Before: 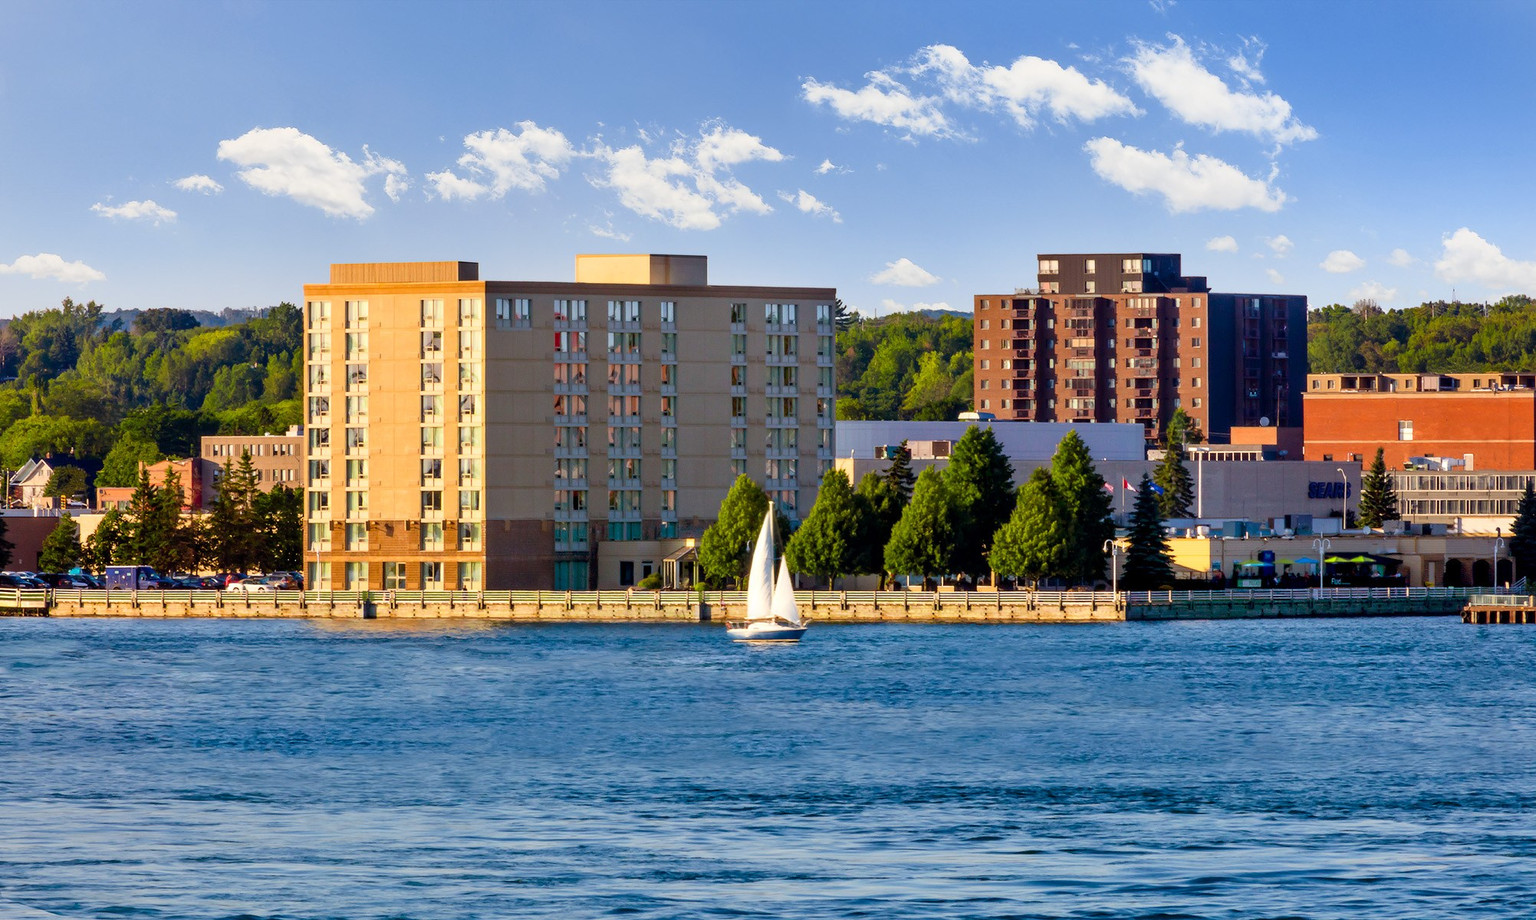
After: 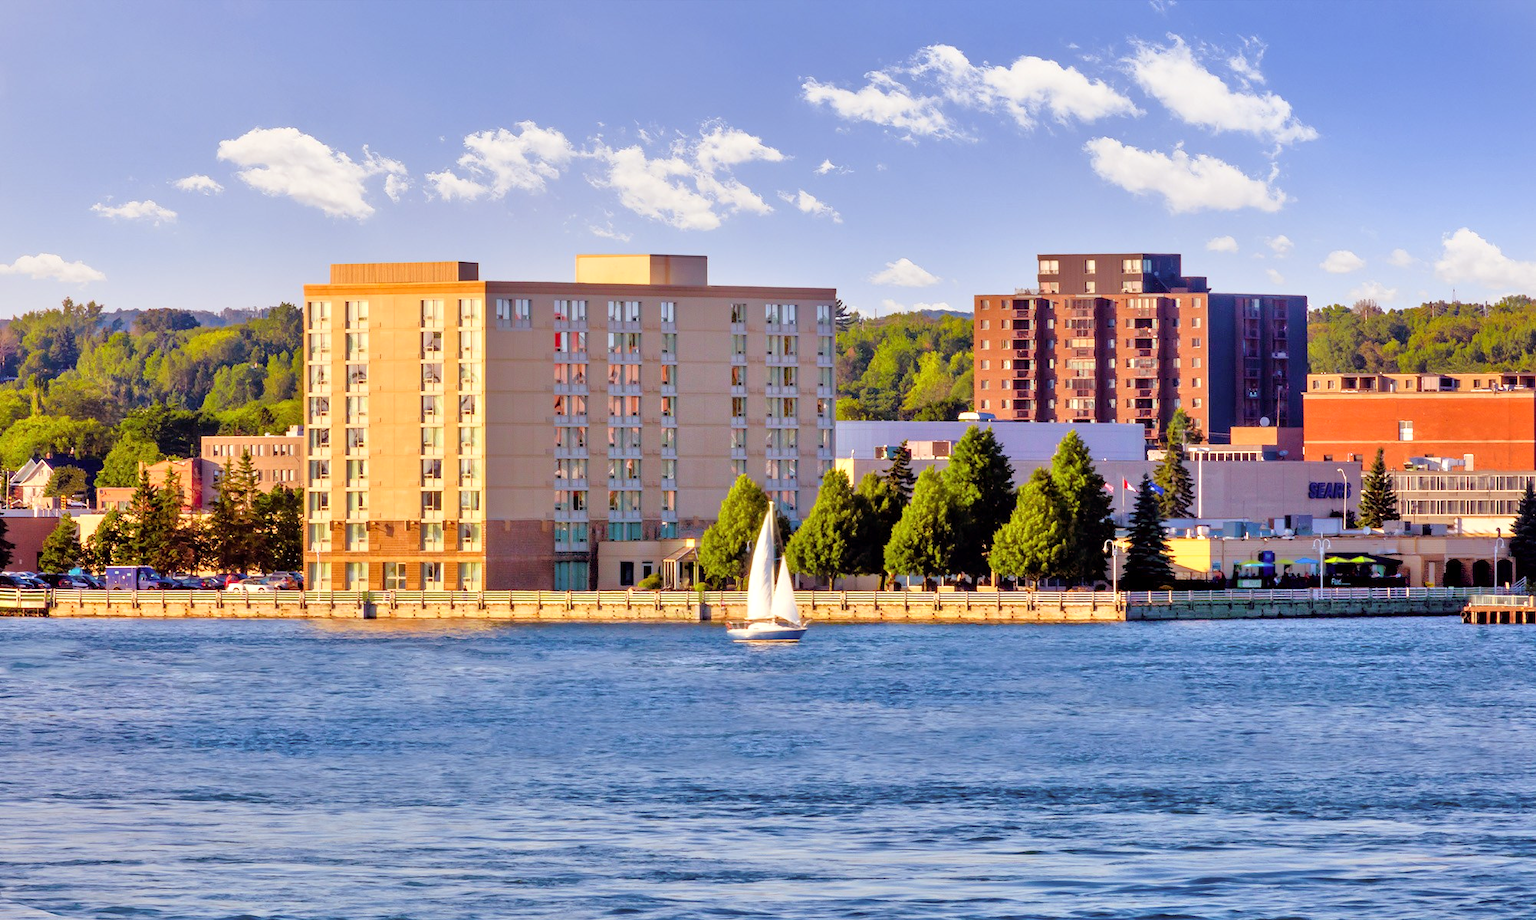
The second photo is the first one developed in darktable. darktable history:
tone equalizer: -7 EV 0.15 EV, -6 EV 0.6 EV, -5 EV 1.15 EV, -4 EV 1.33 EV, -3 EV 1.15 EV, -2 EV 0.6 EV, -1 EV 0.15 EV, mask exposure compensation -0.5 EV
rgb levels: mode RGB, independent channels, levels [[0, 0.474, 1], [0, 0.5, 1], [0, 0.5, 1]]
